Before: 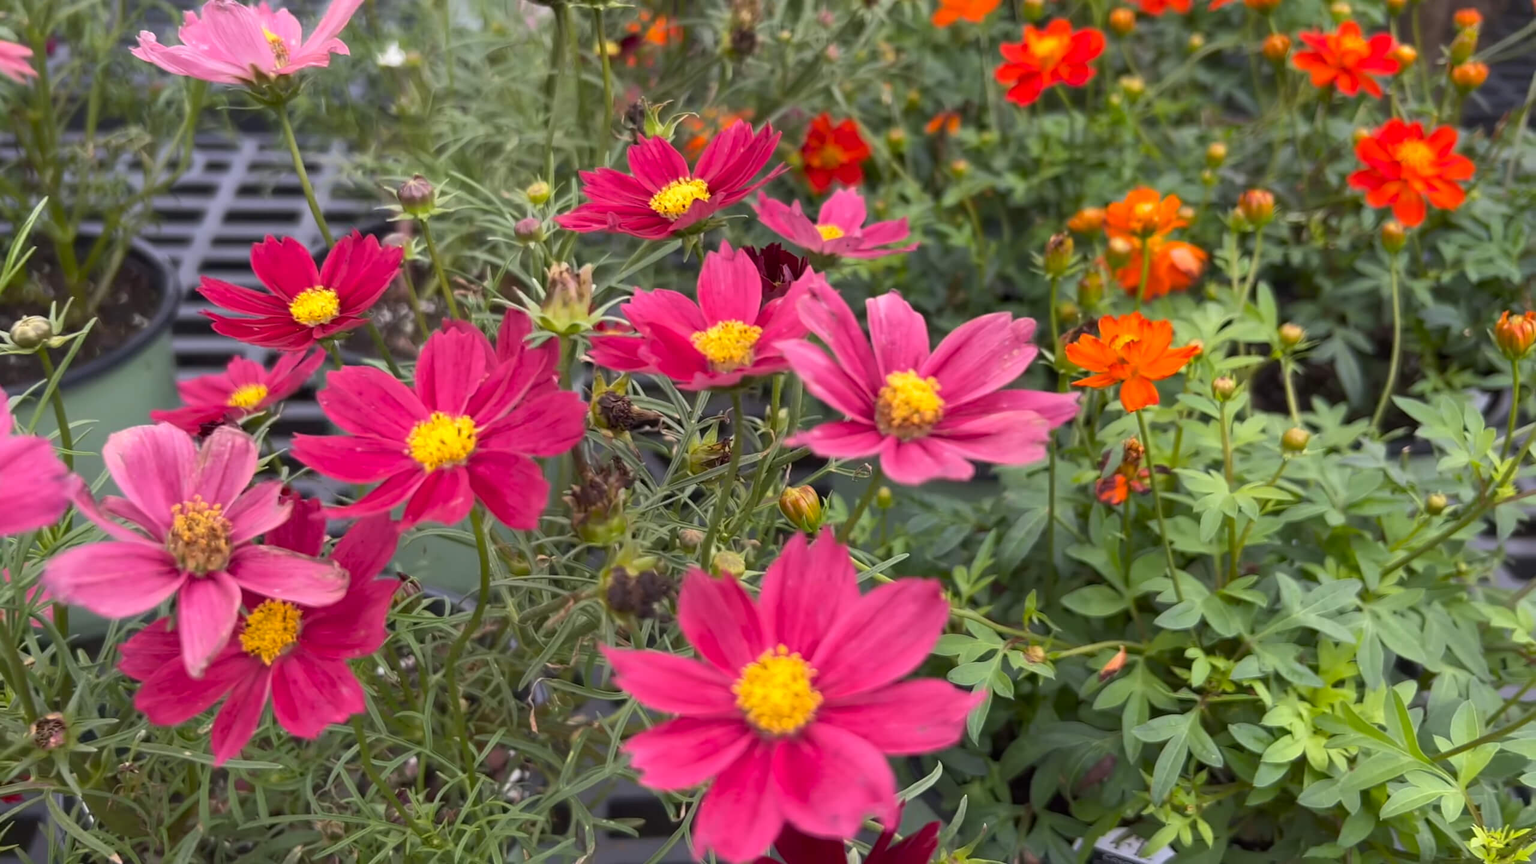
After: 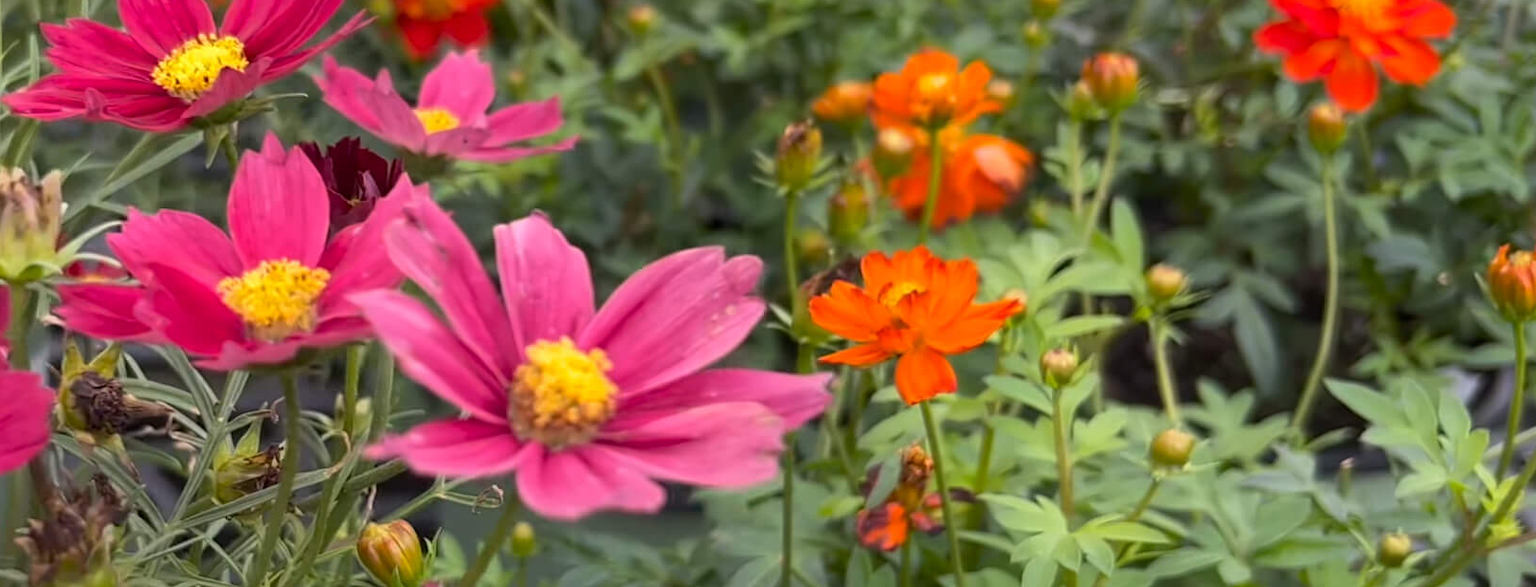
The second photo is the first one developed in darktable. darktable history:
crop: left 36.042%, top 18.087%, right 0.633%, bottom 38.835%
